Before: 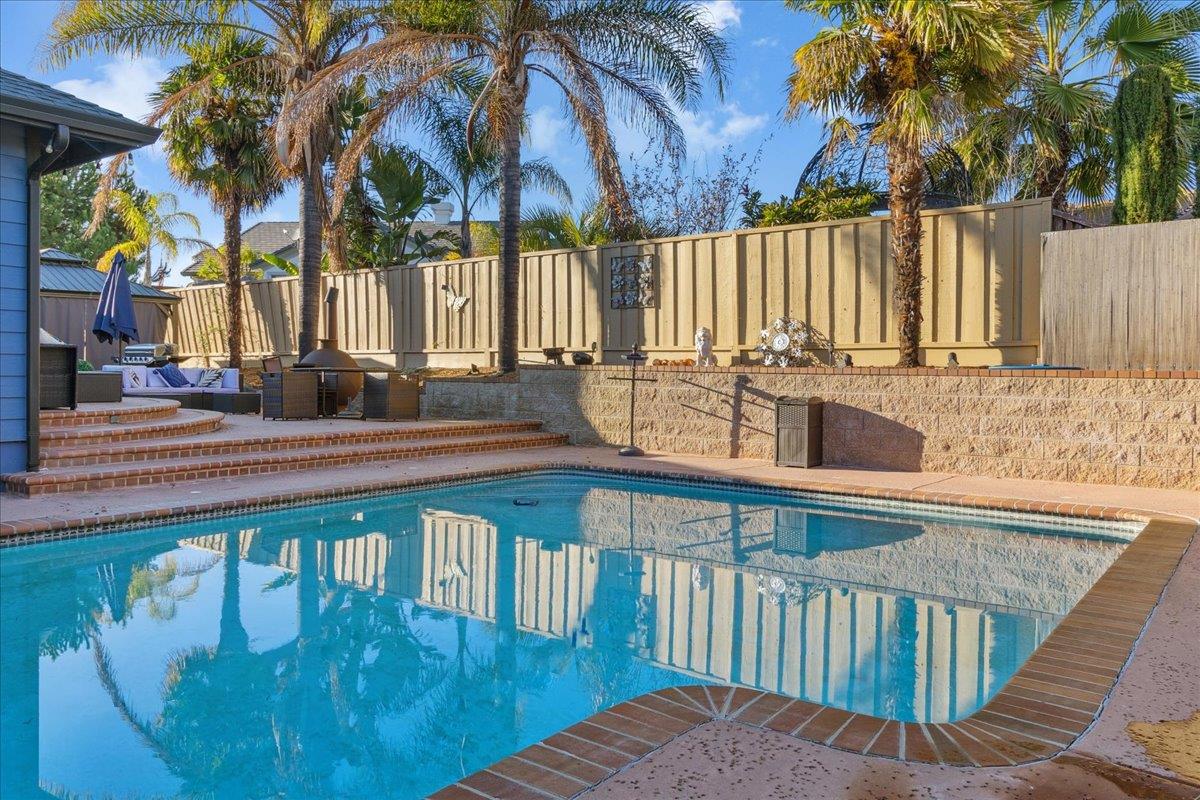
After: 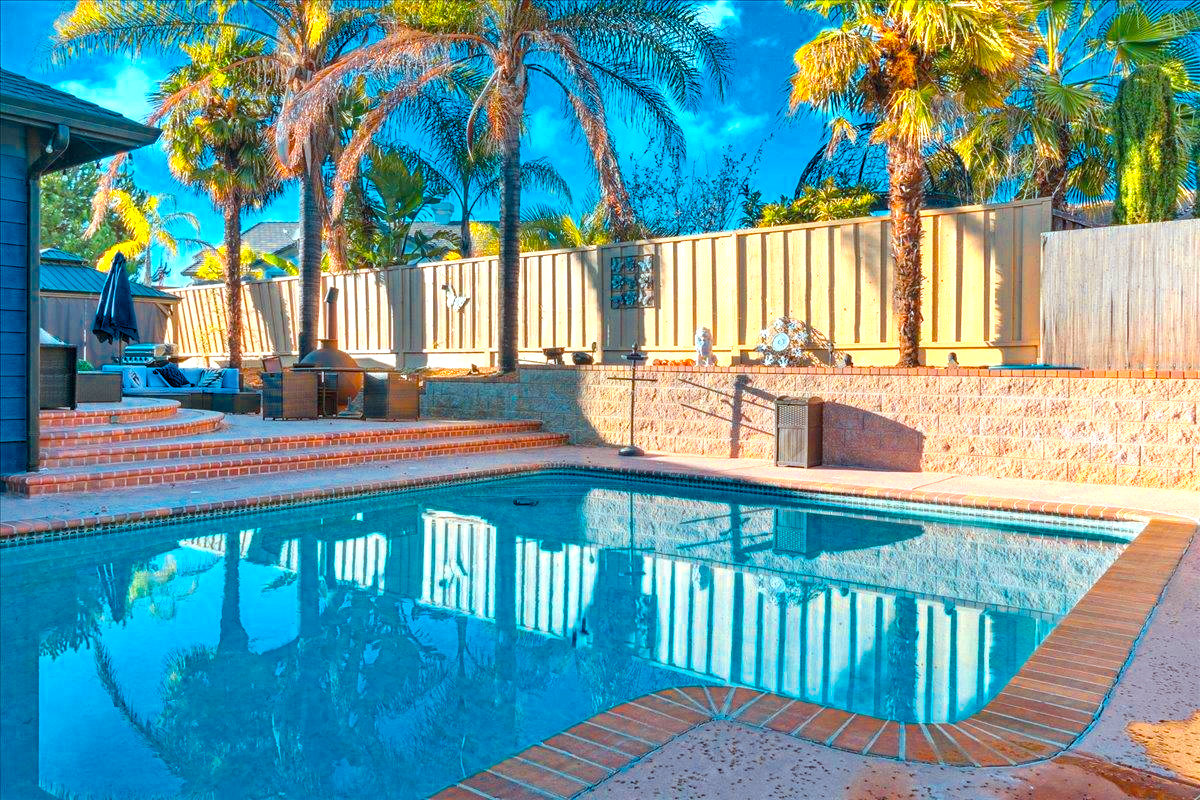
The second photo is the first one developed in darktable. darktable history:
color calibration: output R [1.422, -0.35, -0.252, 0], output G [-0.238, 1.259, -0.084, 0], output B [-0.081, -0.196, 1.58, 0], output brightness [0.49, 0.671, -0.57, 0], x 0.342, y 0.356, temperature 5146.45 K
